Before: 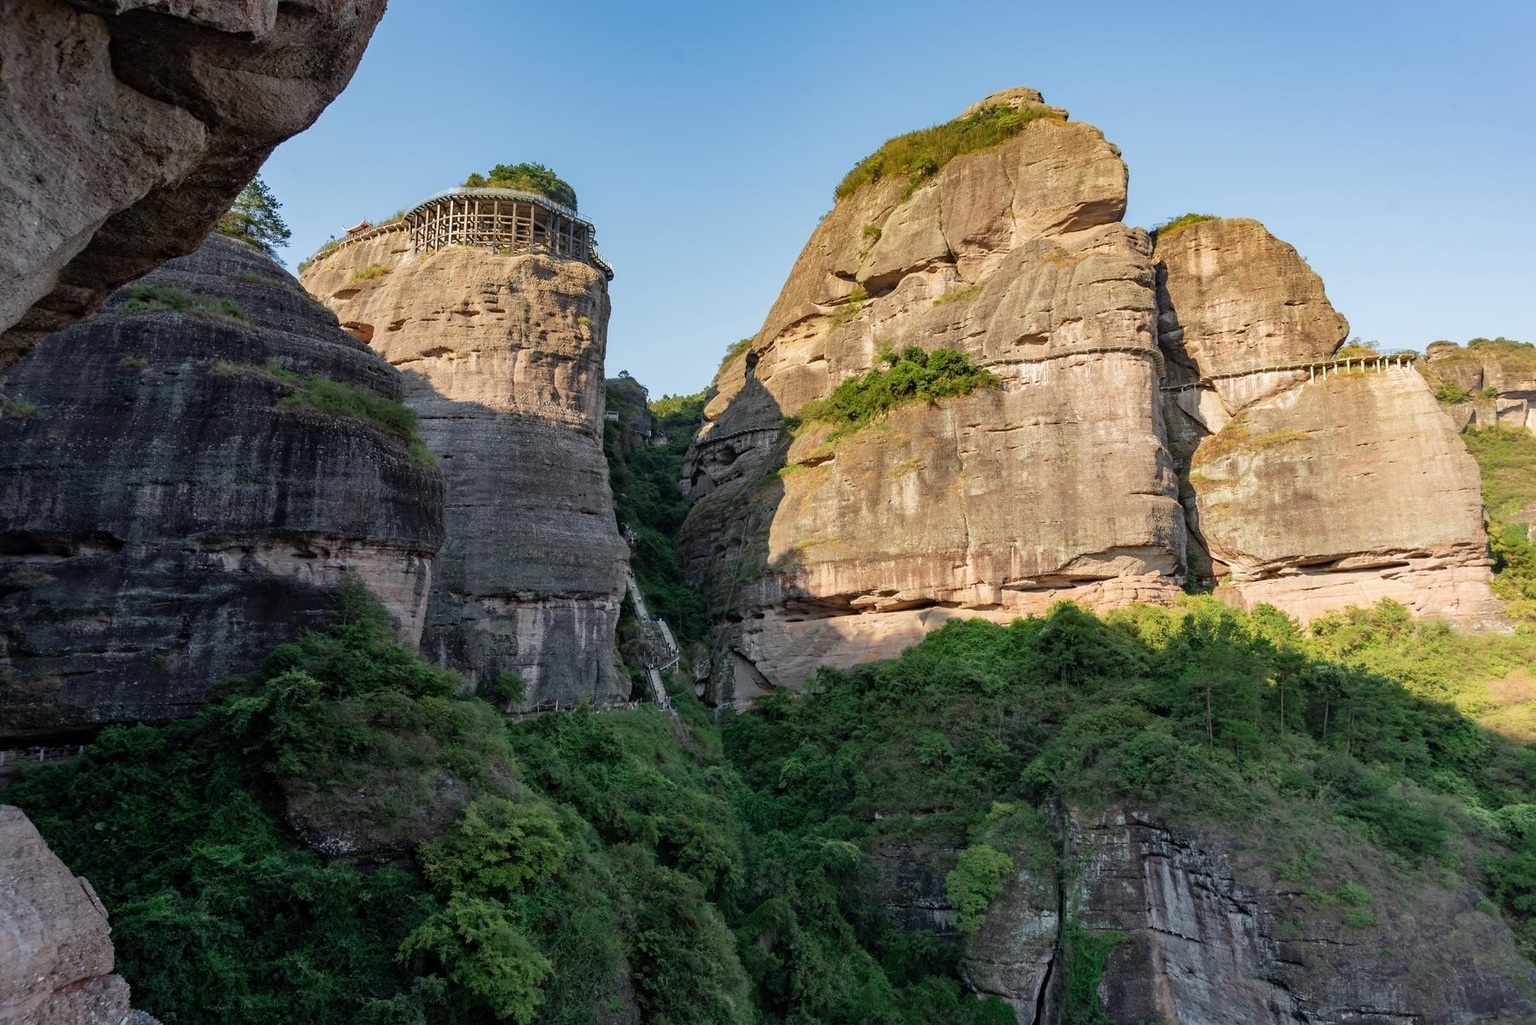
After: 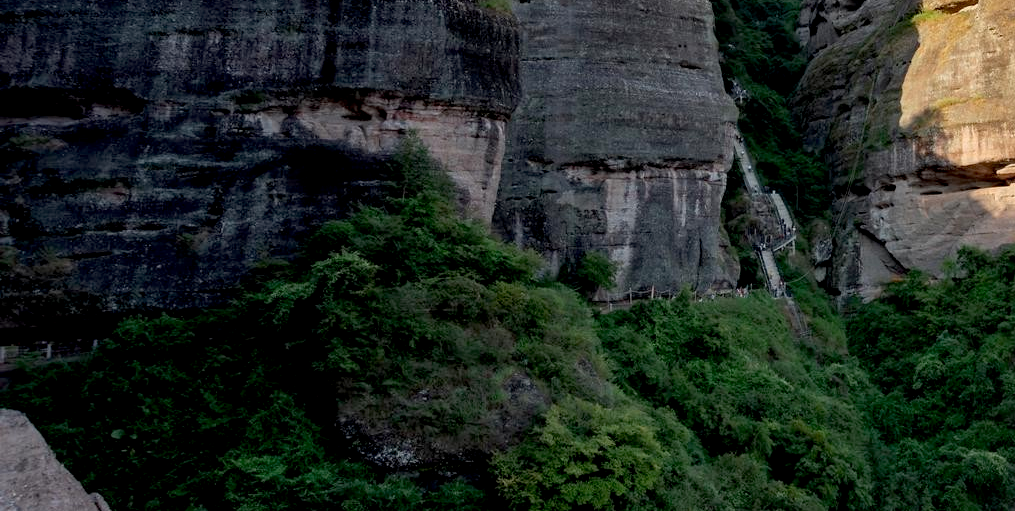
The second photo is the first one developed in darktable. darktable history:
exposure: black level correction 0.01, exposure 0.011 EV, compensate highlight preservation false
crop: top 44.483%, right 43.593%, bottom 12.892%
